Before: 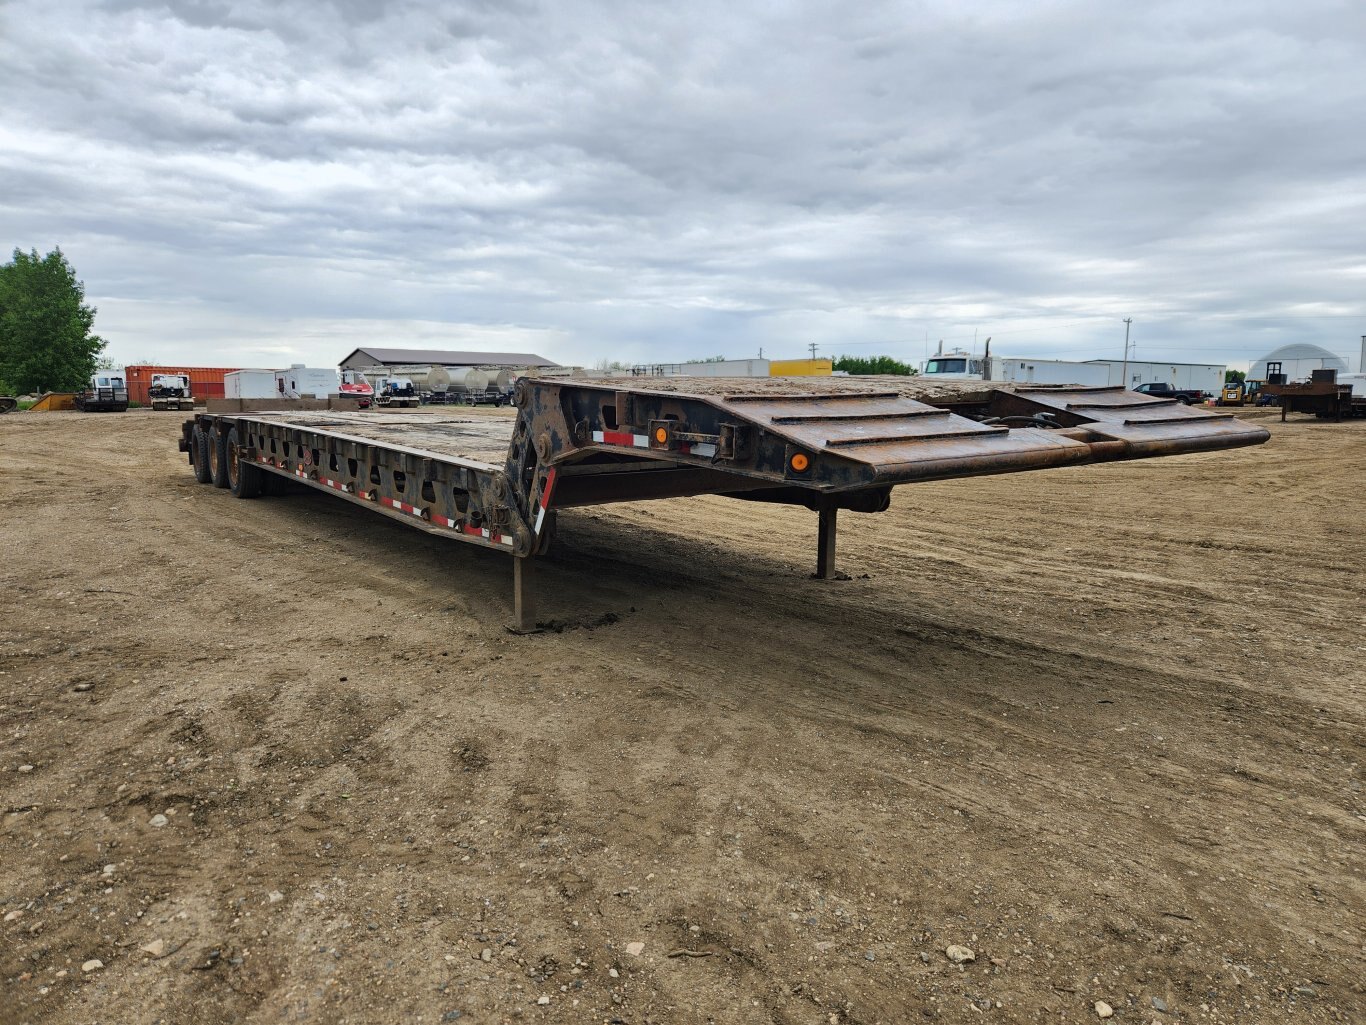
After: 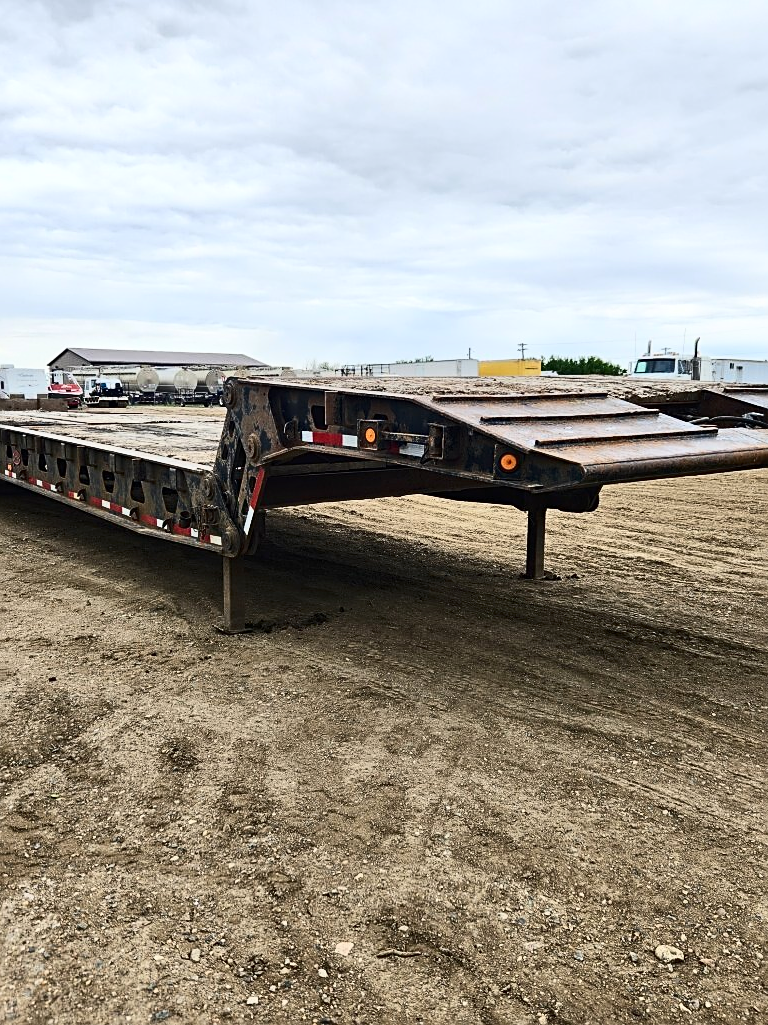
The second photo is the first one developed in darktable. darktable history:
sharpen: on, module defaults
contrast brightness saturation: contrast 0.372, brightness 0.11
crop: left 21.34%, right 22.382%
